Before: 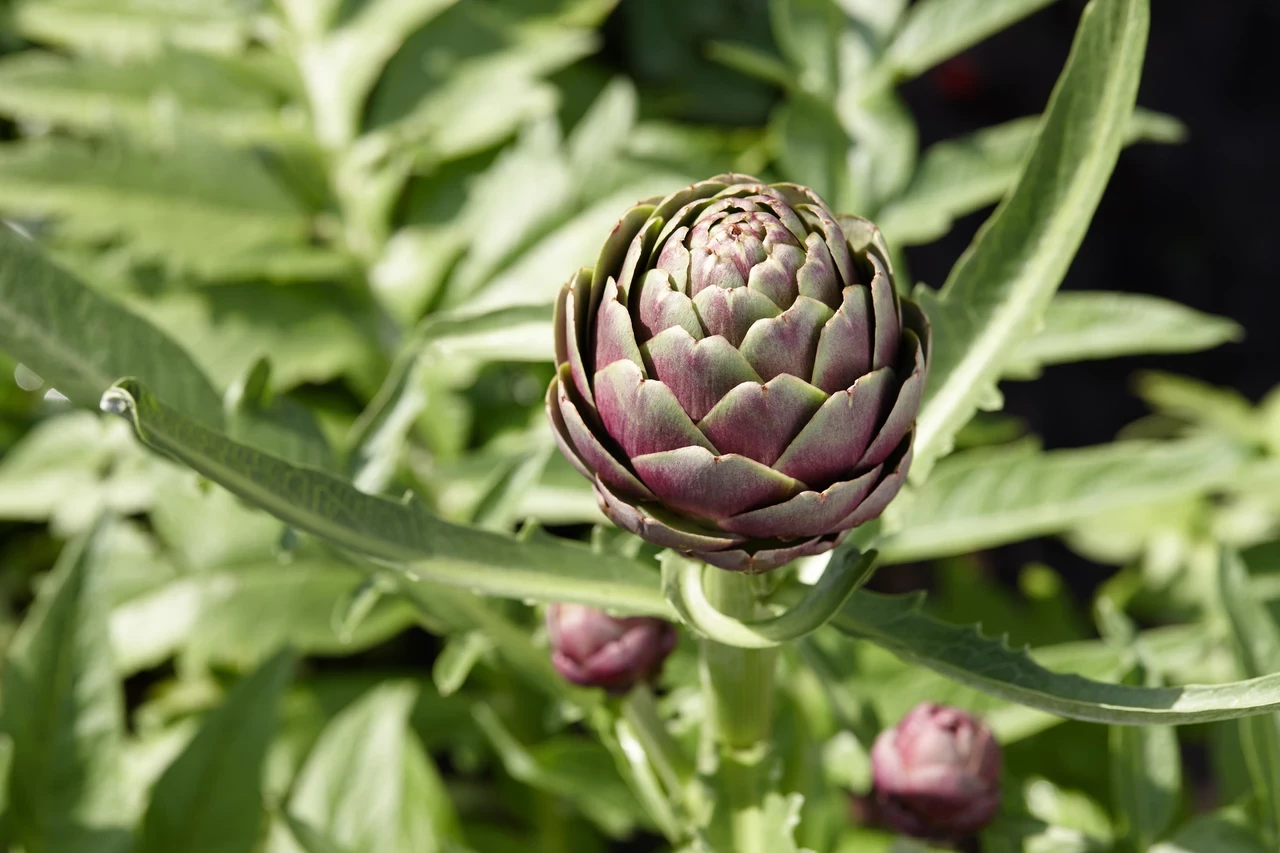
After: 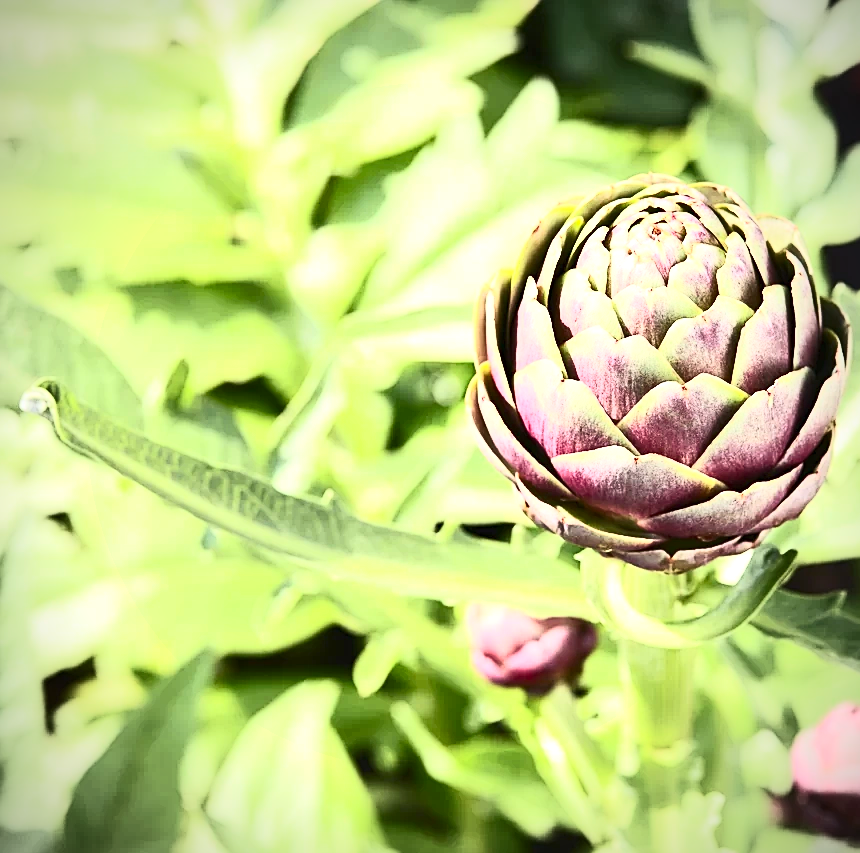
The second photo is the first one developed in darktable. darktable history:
crop and rotate: left 6.266%, right 26.544%
vignetting: fall-off radius 60.98%, unbound false
sharpen: on, module defaults
contrast brightness saturation: contrast 0.613, brightness 0.339, saturation 0.149
exposure: exposure 1.245 EV, compensate highlight preservation false
